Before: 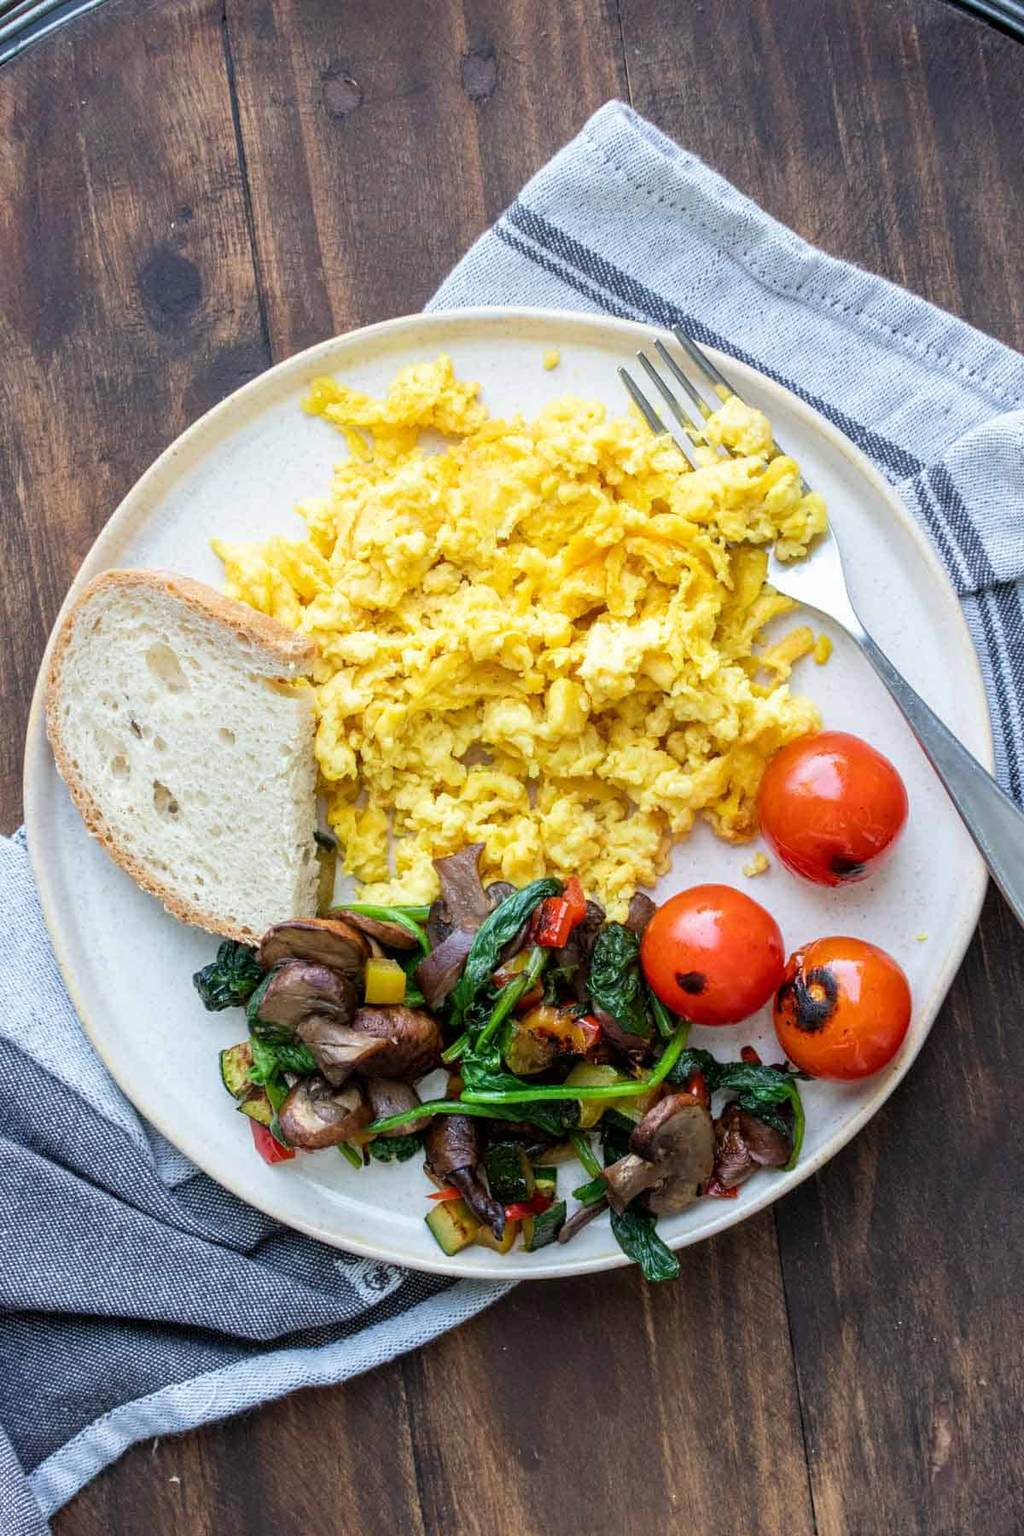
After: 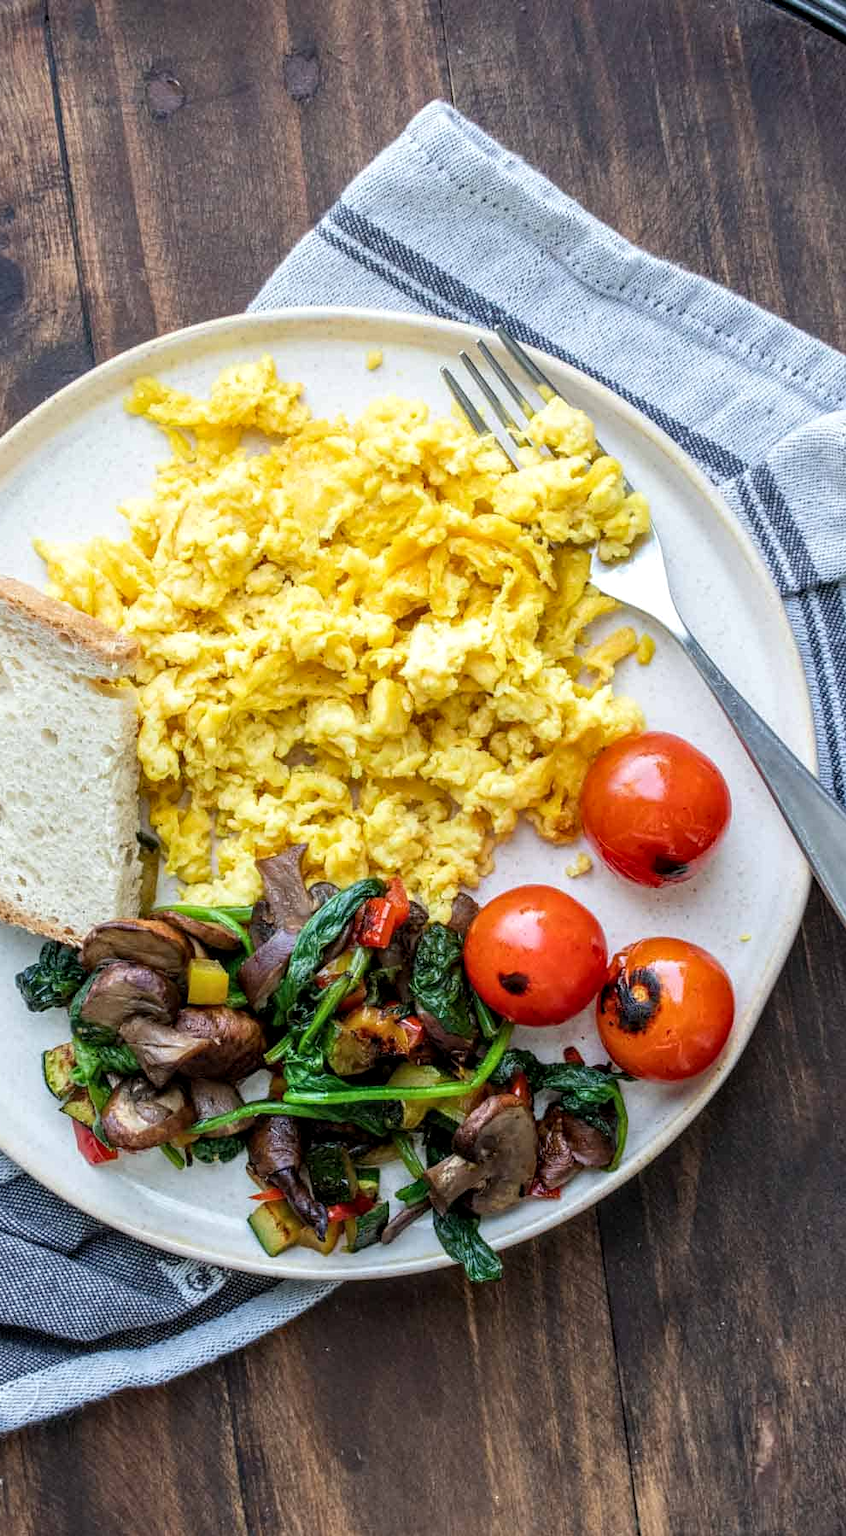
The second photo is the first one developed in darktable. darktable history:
local contrast: on, module defaults
crop: left 17.361%, bottom 0.036%
